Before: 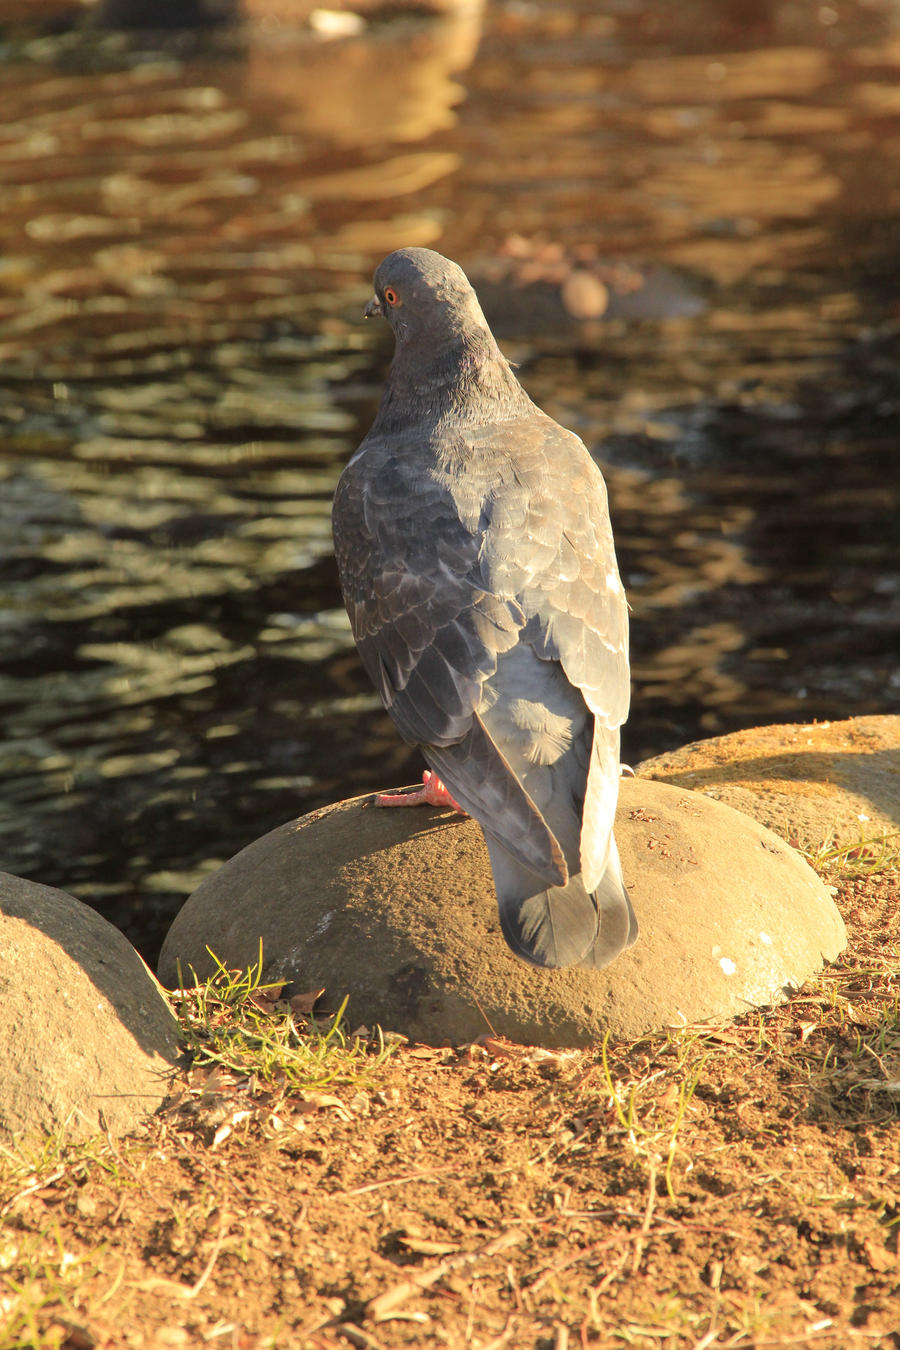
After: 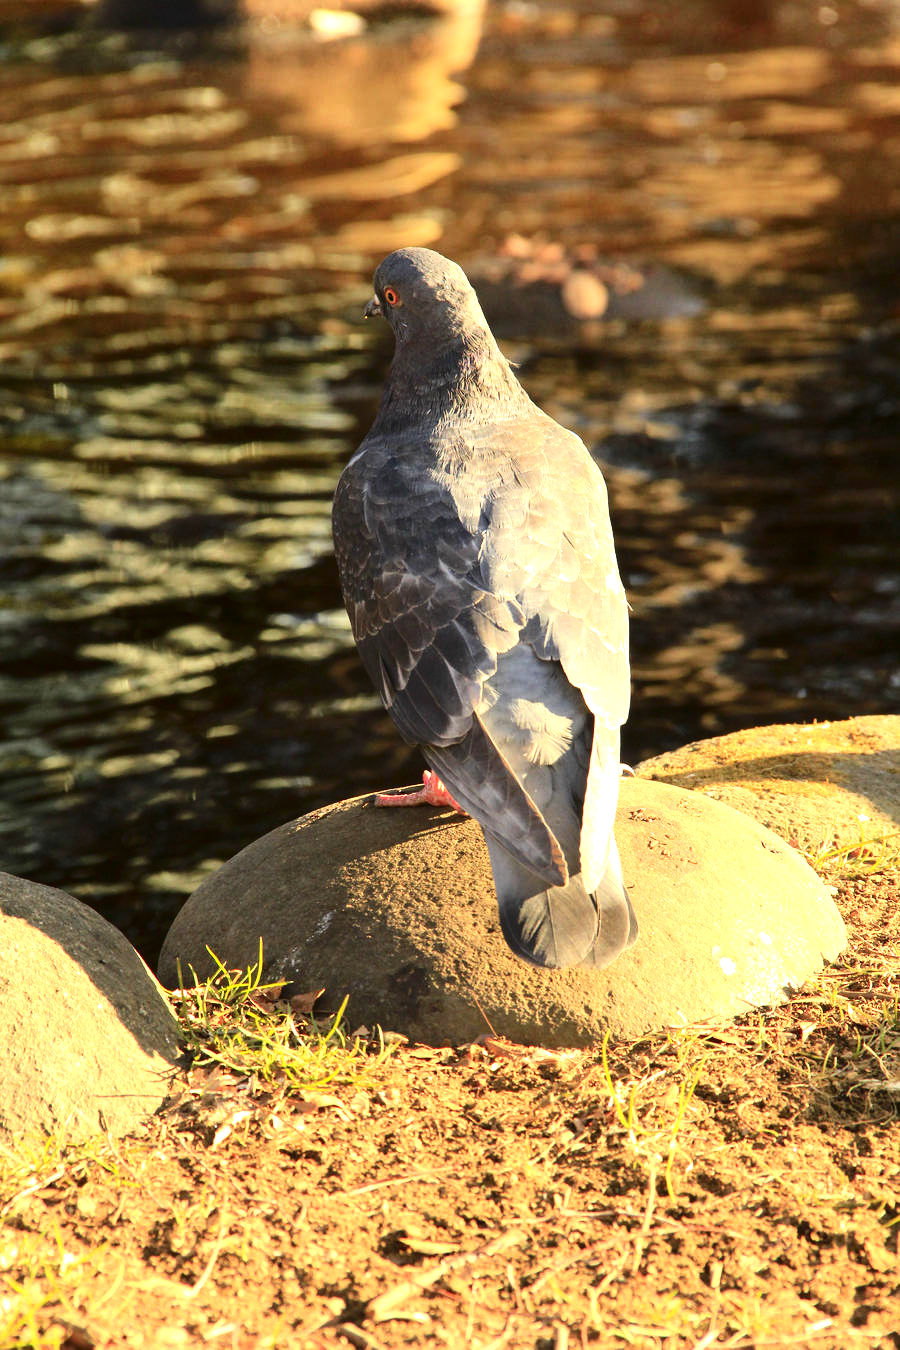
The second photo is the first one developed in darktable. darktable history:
exposure: black level correction 0, exposure 0.6 EV, compensate exposure bias true, compensate highlight preservation false
contrast brightness saturation: contrast 0.2, brightness -0.11, saturation 0.1
